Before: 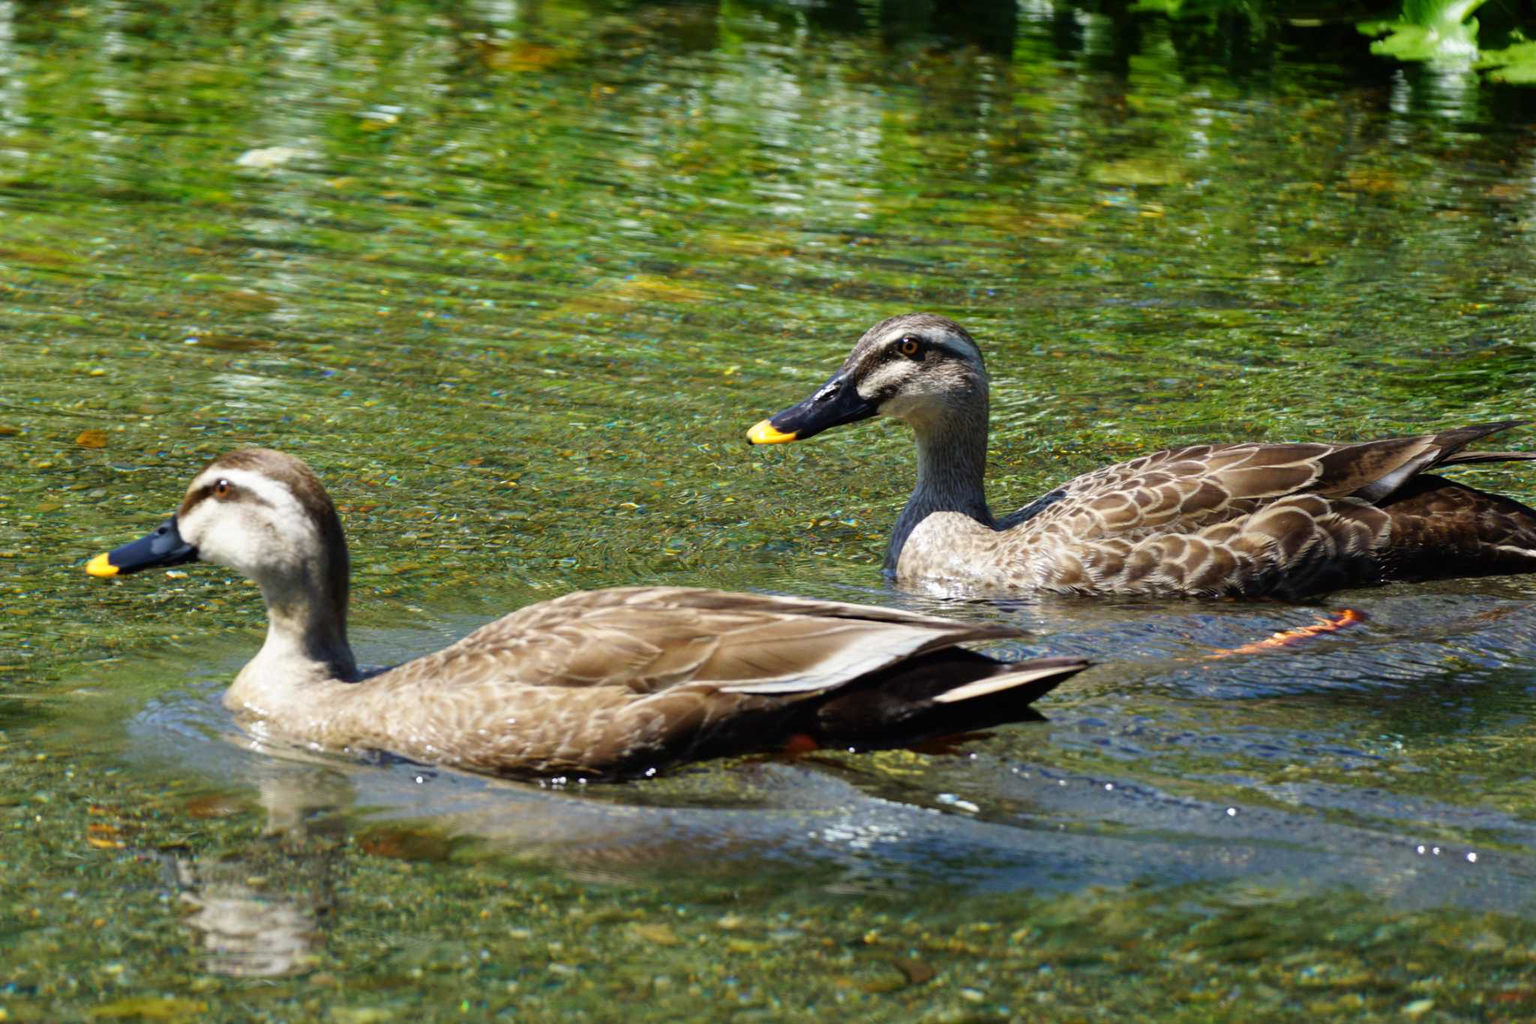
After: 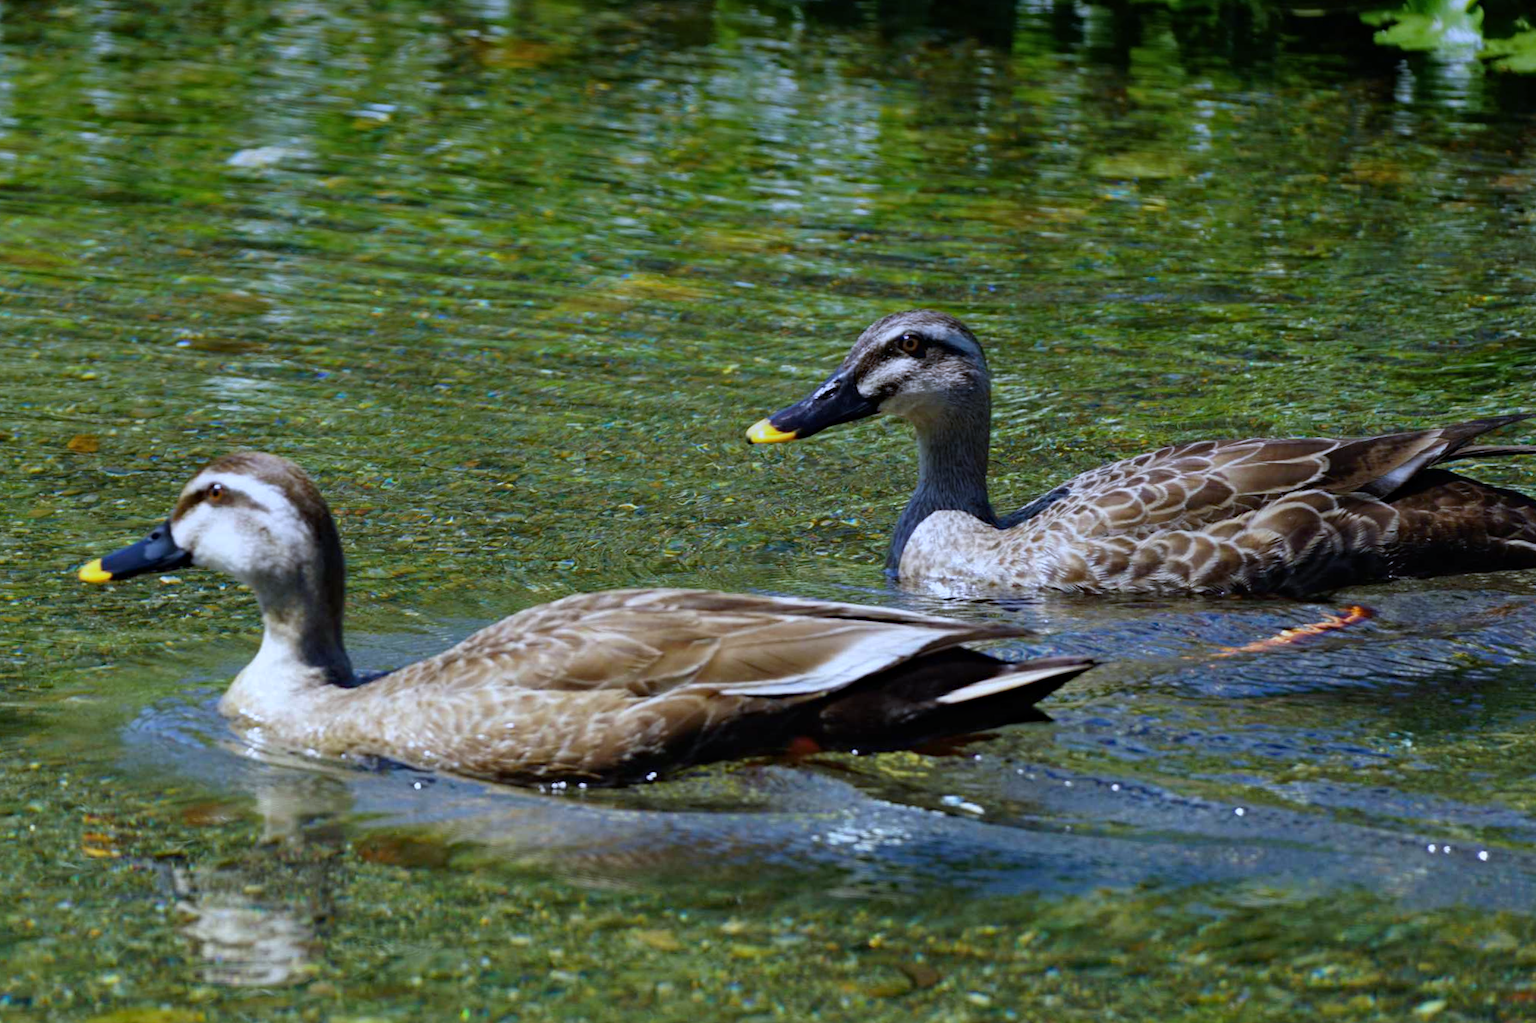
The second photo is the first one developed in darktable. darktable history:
haze removal: compatibility mode true, adaptive false
rotate and perspective: rotation -0.45°, automatic cropping original format, crop left 0.008, crop right 0.992, crop top 0.012, crop bottom 0.988
white balance: red 0.924, blue 1.095
graduated density: hue 238.83°, saturation 50%
